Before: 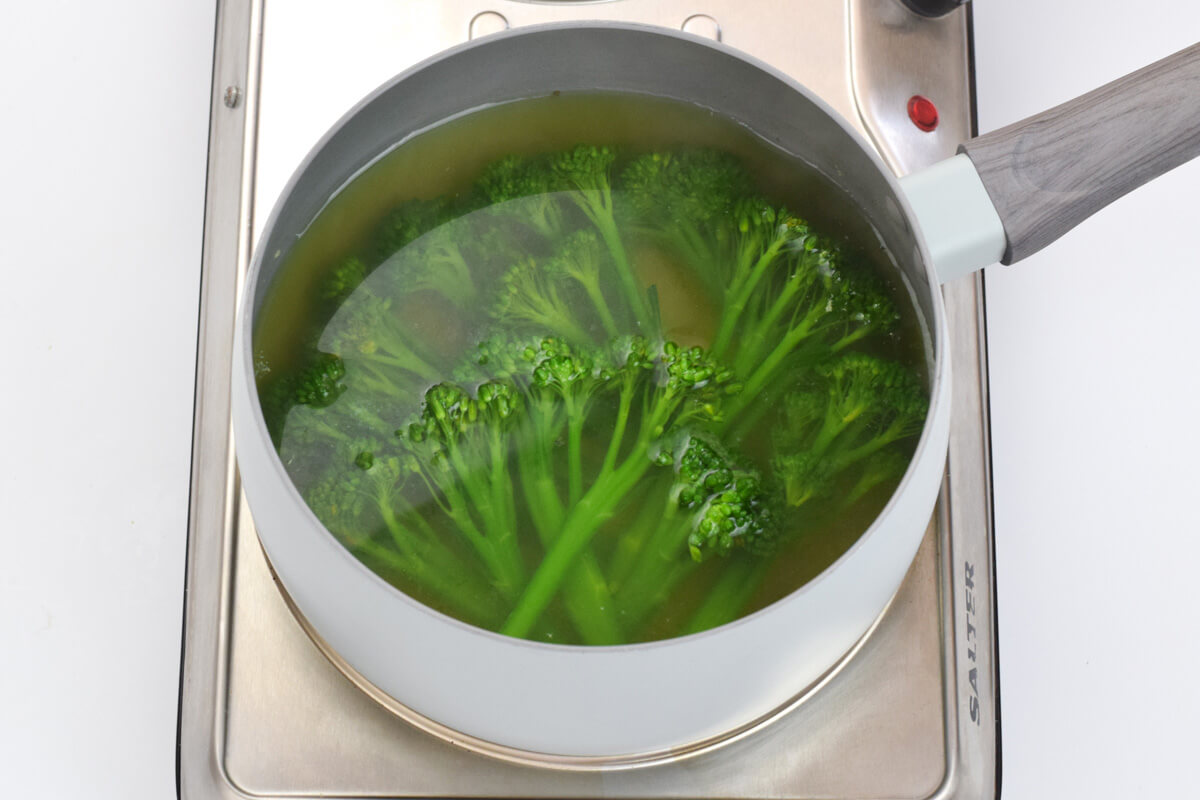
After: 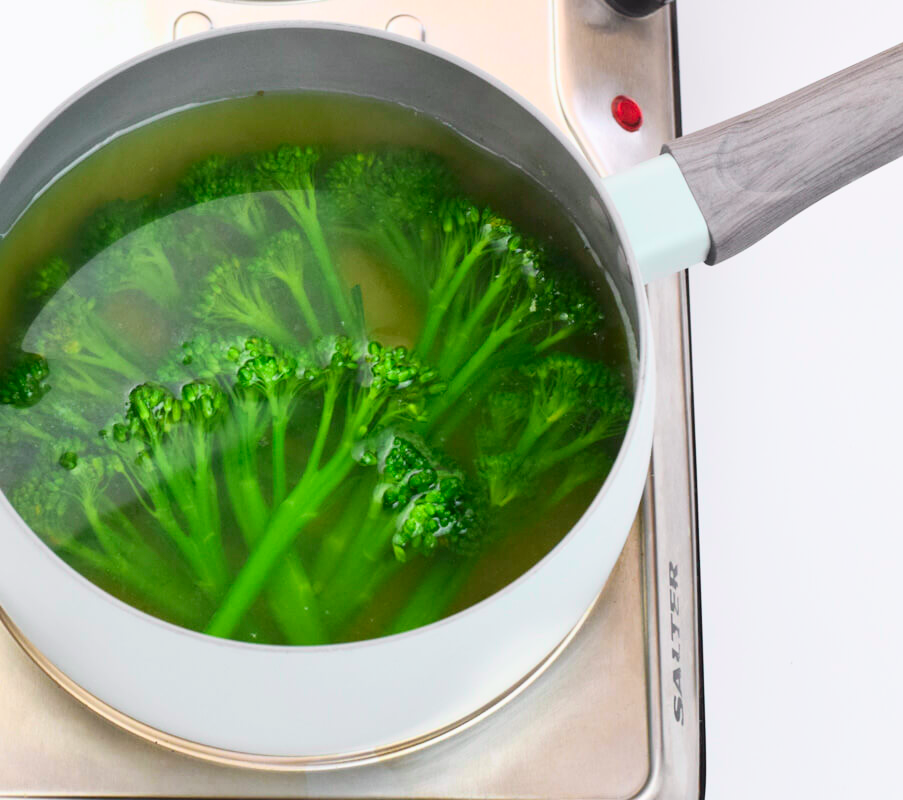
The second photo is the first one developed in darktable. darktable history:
tone curve: curves: ch0 [(0, 0) (0.051, 0.03) (0.096, 0.071) (0.243, 0.246) (0.461, 0.515) (0.605, 0.692) (0.761, 0.85) (0.881, 0.933) (1, 0.984)]; ch1 [(0, 0) (0.1, 0.038) (0.318, 0.243) (0.431, 0.384) (0.488, 0.475) (0.499, 0.499) (0.534, 0.546) (0.567, 0.592) (0.601, 0.632) (0.734, 0.809) (1, 1)]; ch2 [(0, 0) (0.297, 0.257) (0.414, 0.379) (0.453, 0.45) (0.479, 0.483) (0.504, 0.499) (0.52, 0.519) (0.541, 0.554) (0.614, 0.652) (0.817, 0.874) (1, 1)], color space Lab, independent channels, preserve colors none
crop and rotate: left 24.695%
